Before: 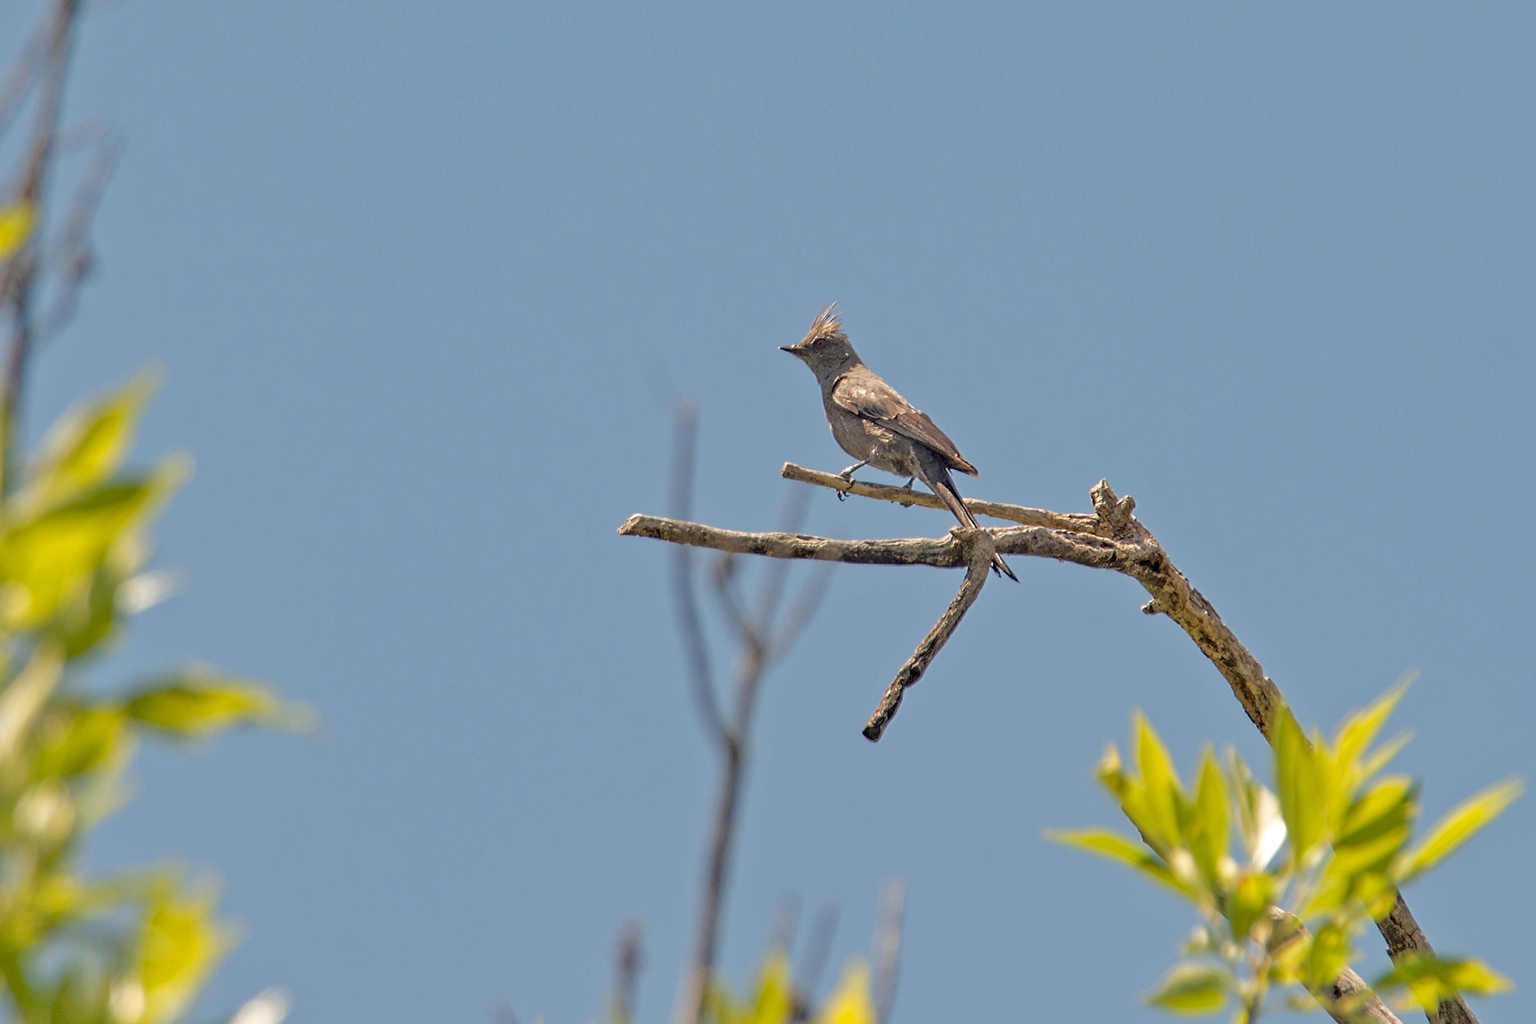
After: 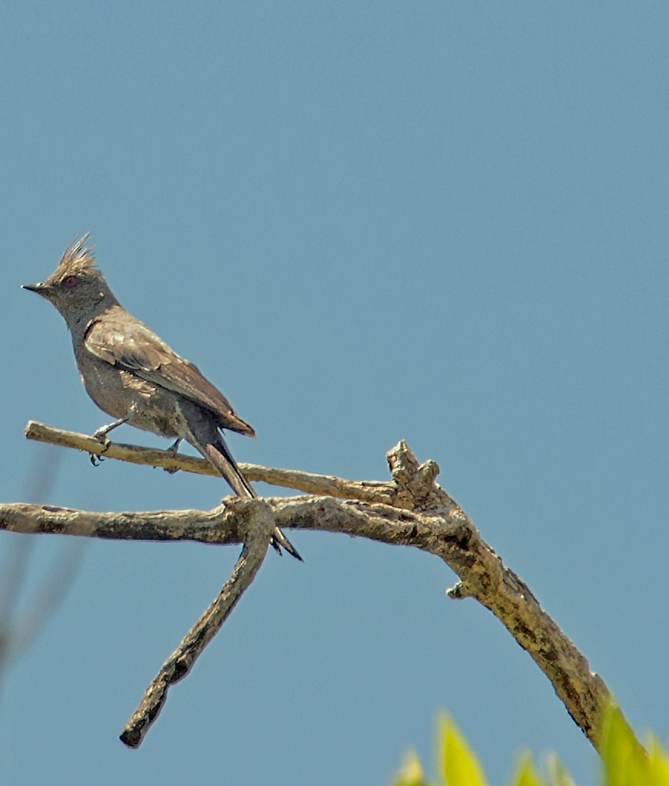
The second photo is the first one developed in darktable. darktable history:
crop and rotate: left 49.547%, top 10.093%, right 13.271%, bottom 24.376%
local contrast: mode bilateral grid, contrast 99, coarseness 99, detail 91%, midtone range 0.2
color correction: highlights a* -7.77, highlights b* 3.73
